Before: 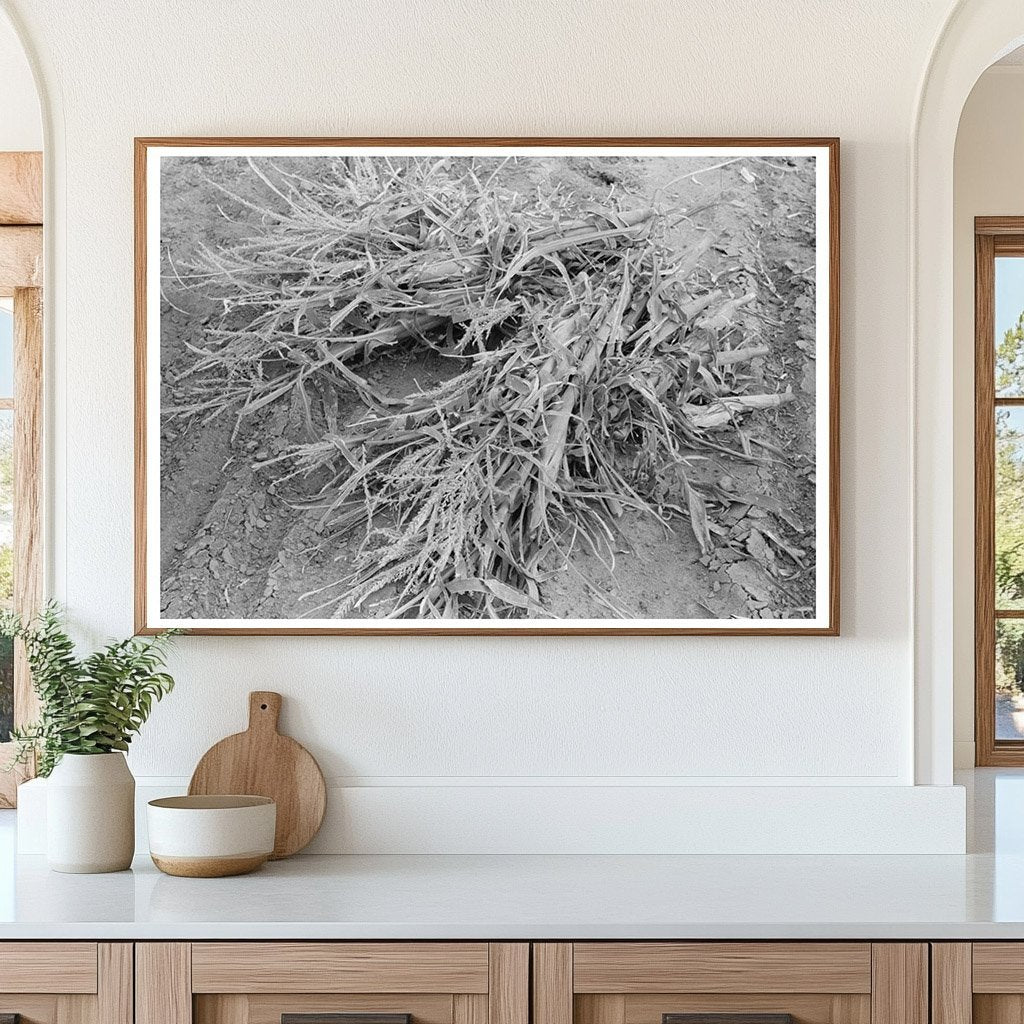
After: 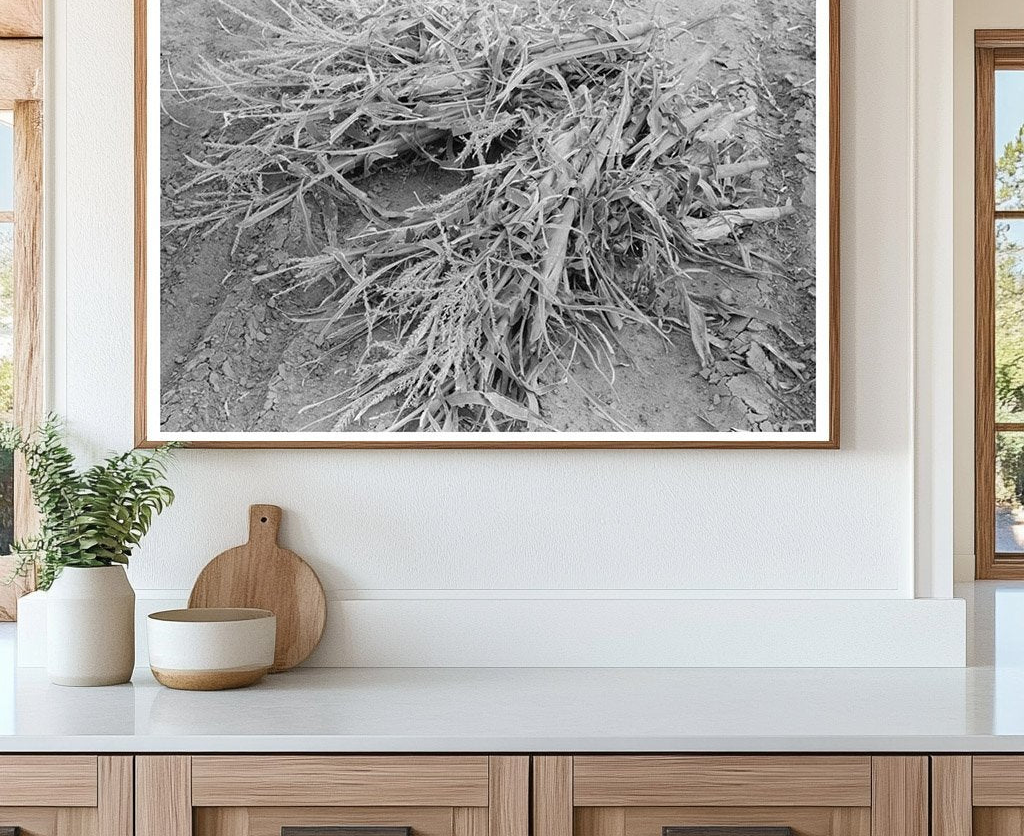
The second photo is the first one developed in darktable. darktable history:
crop and rotate: top 18.274%
